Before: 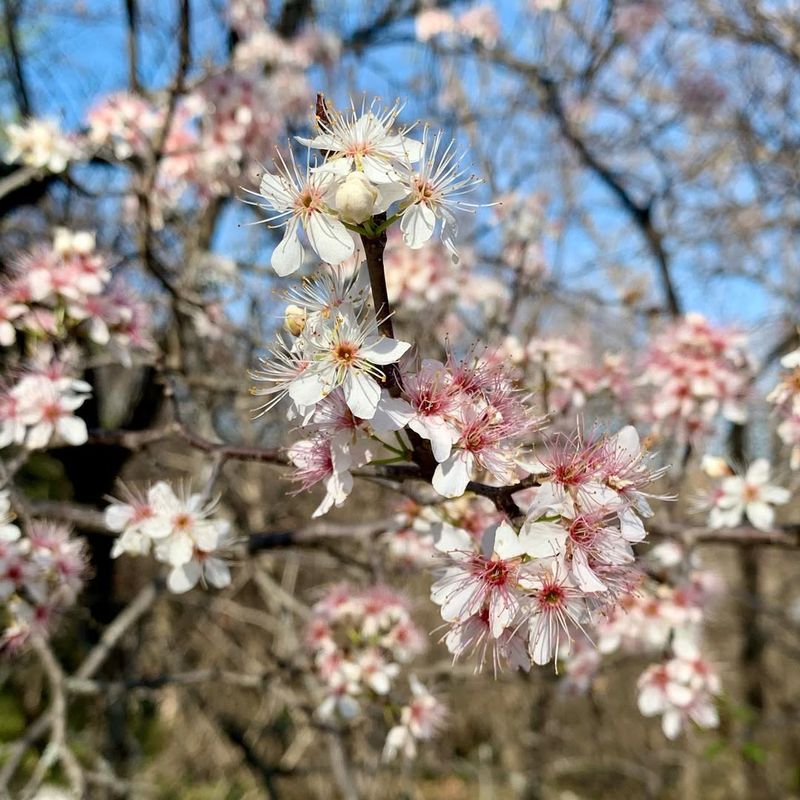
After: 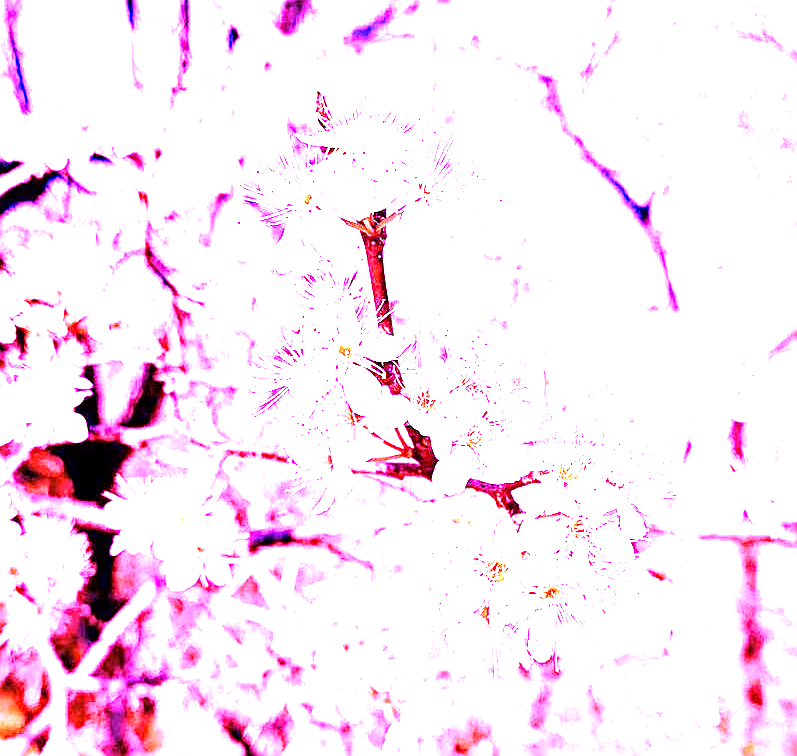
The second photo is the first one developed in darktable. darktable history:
velvia: strength 17%
crop: top 0.448%, right 0.264%, bottom 5.045%
exposure: exposure -0.05 EV
sharpen: on, module defaults
white balance: red 8, blue 8
